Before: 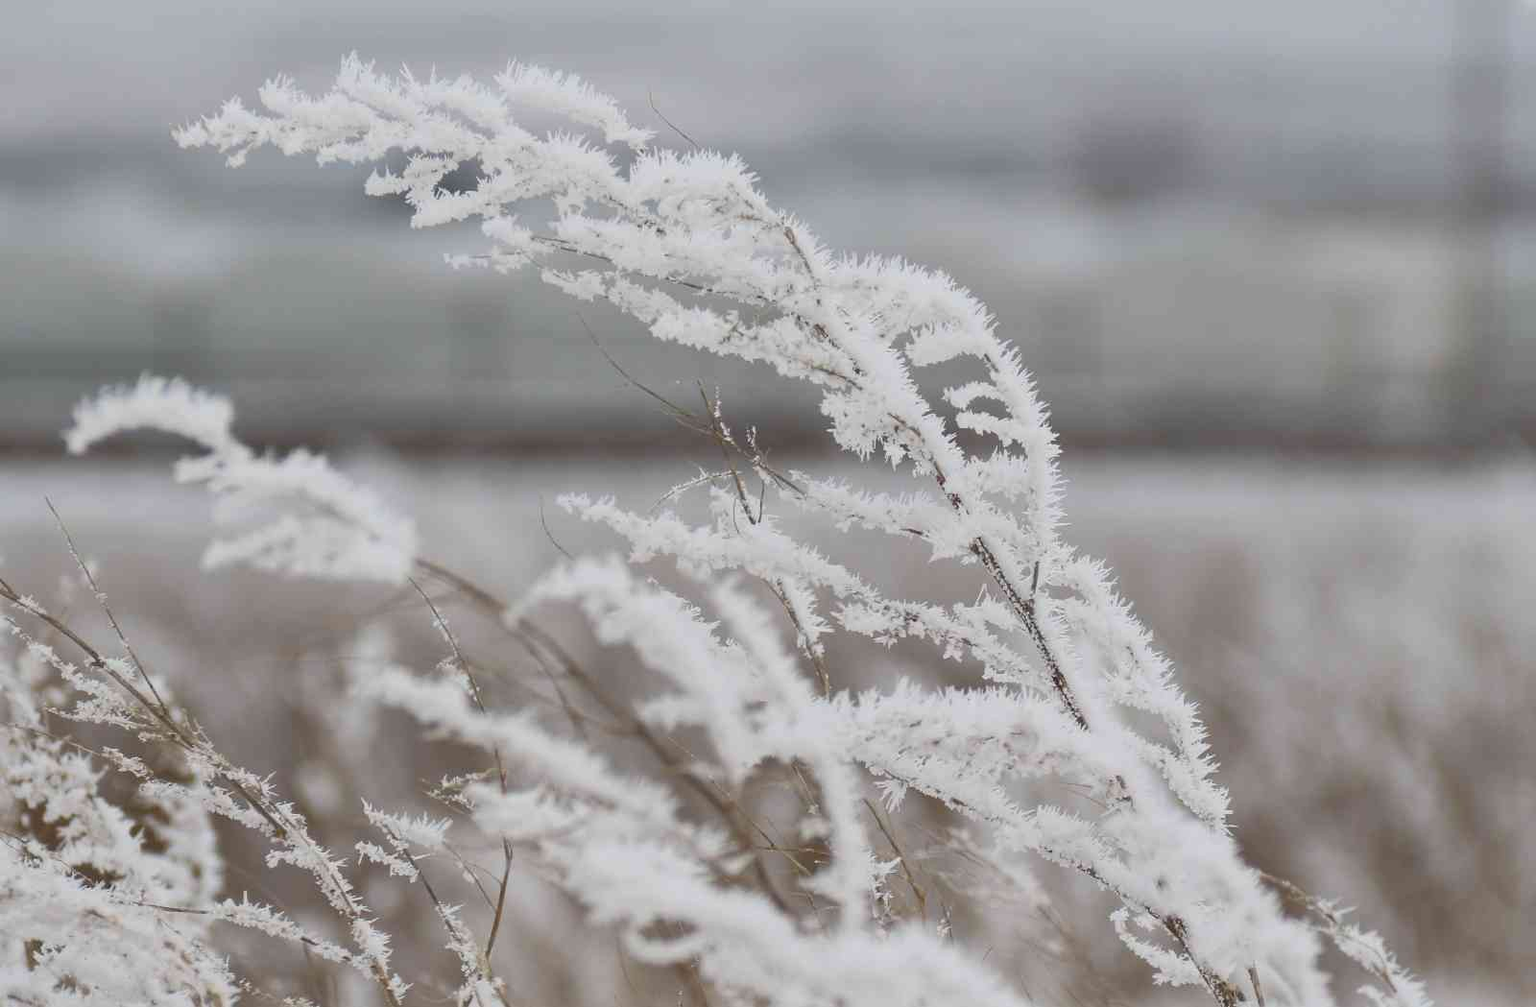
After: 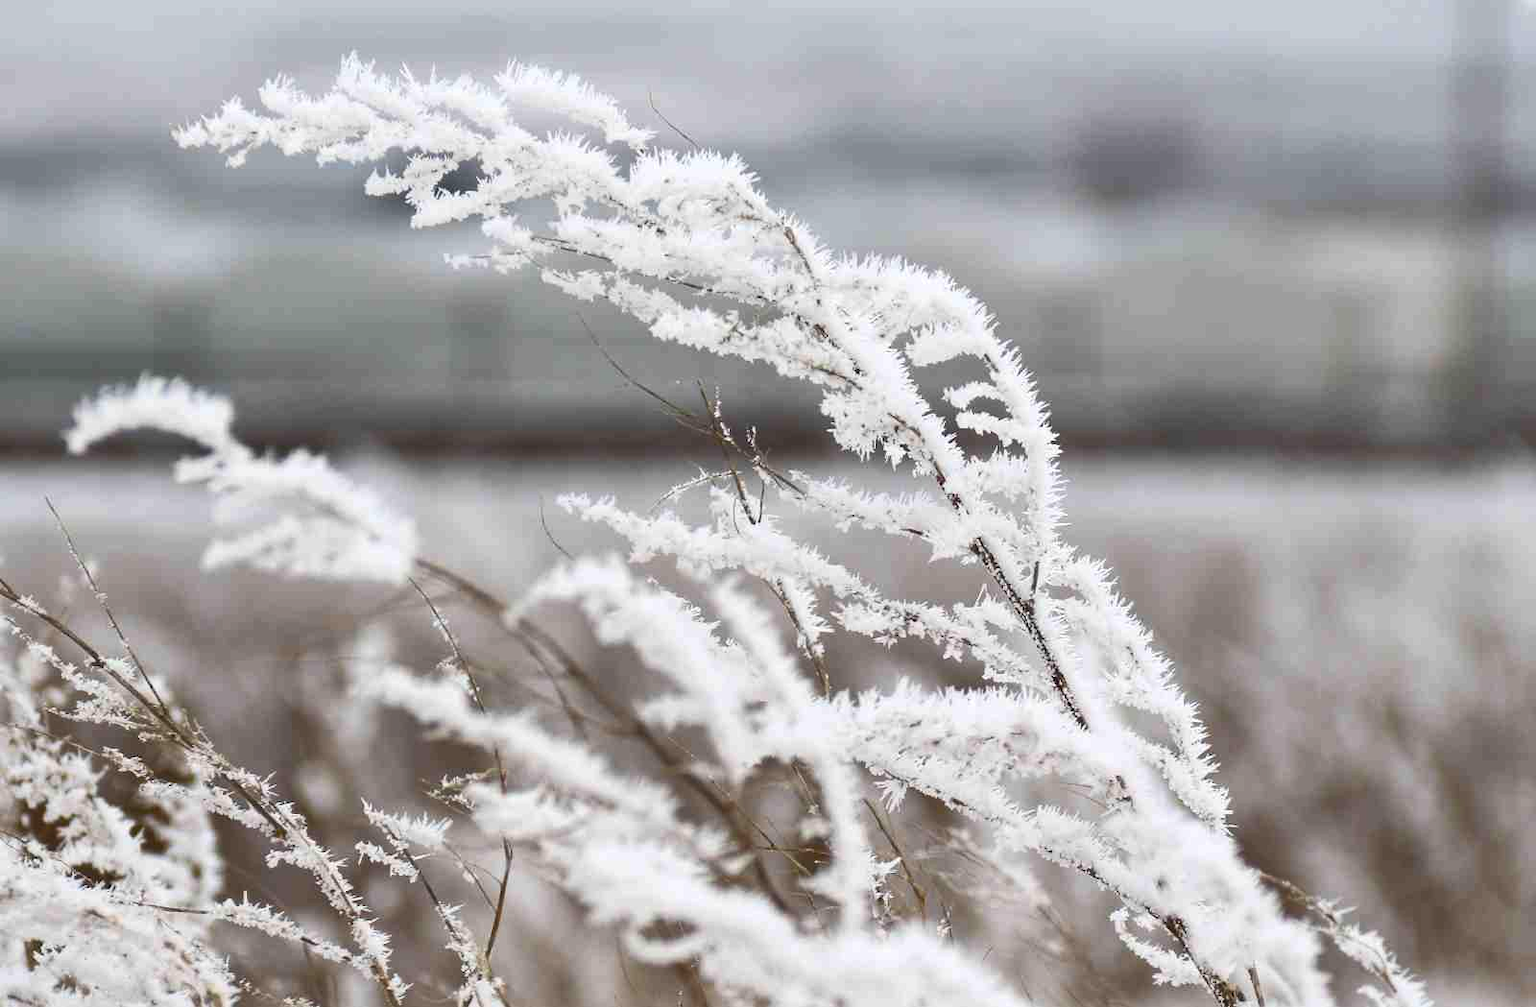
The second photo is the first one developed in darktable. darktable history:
exposure: exposure 0.559 EV, compensate highlight preservation false
contrast brightness saturation: contrast 0.13, brightness -0.24, saturation 0.14
